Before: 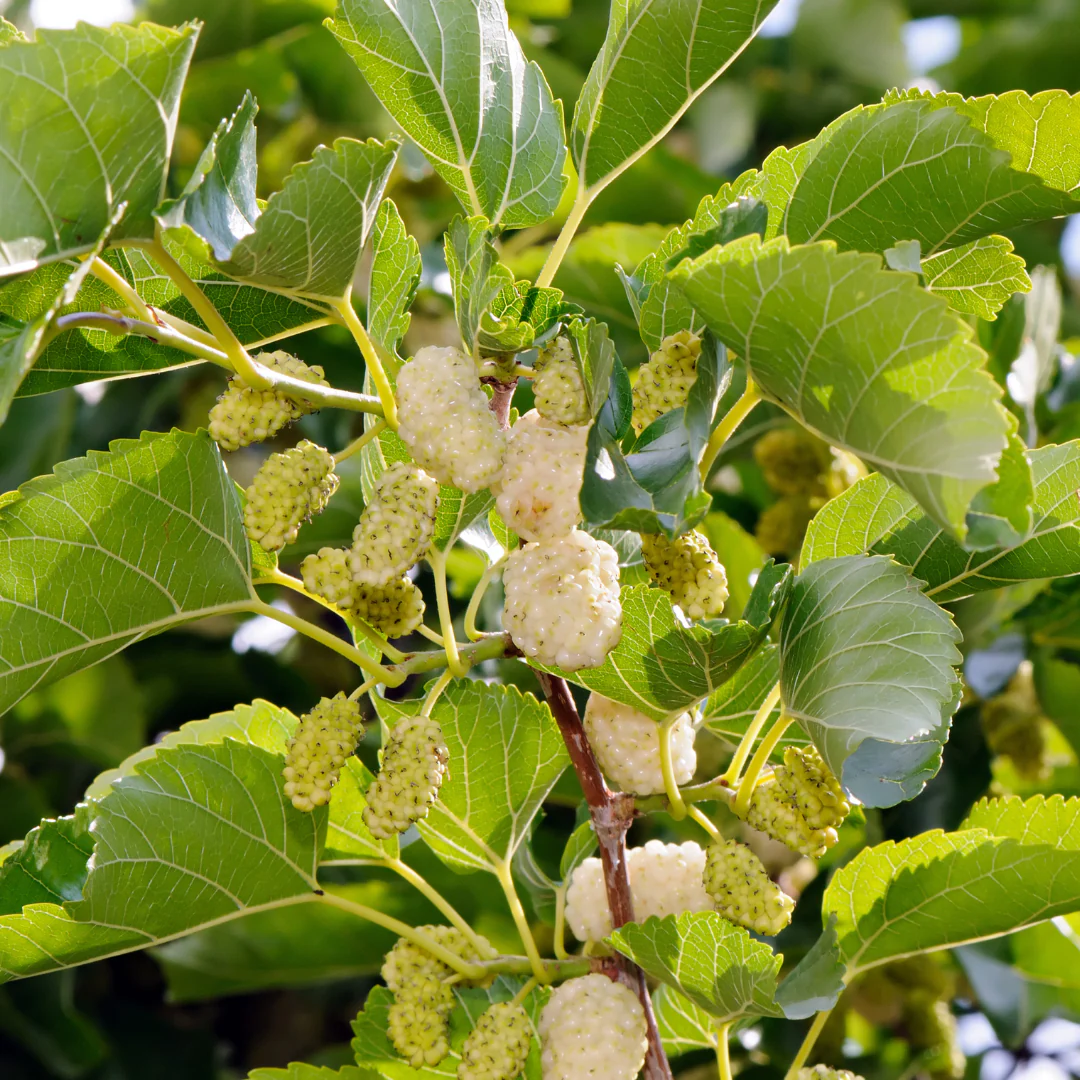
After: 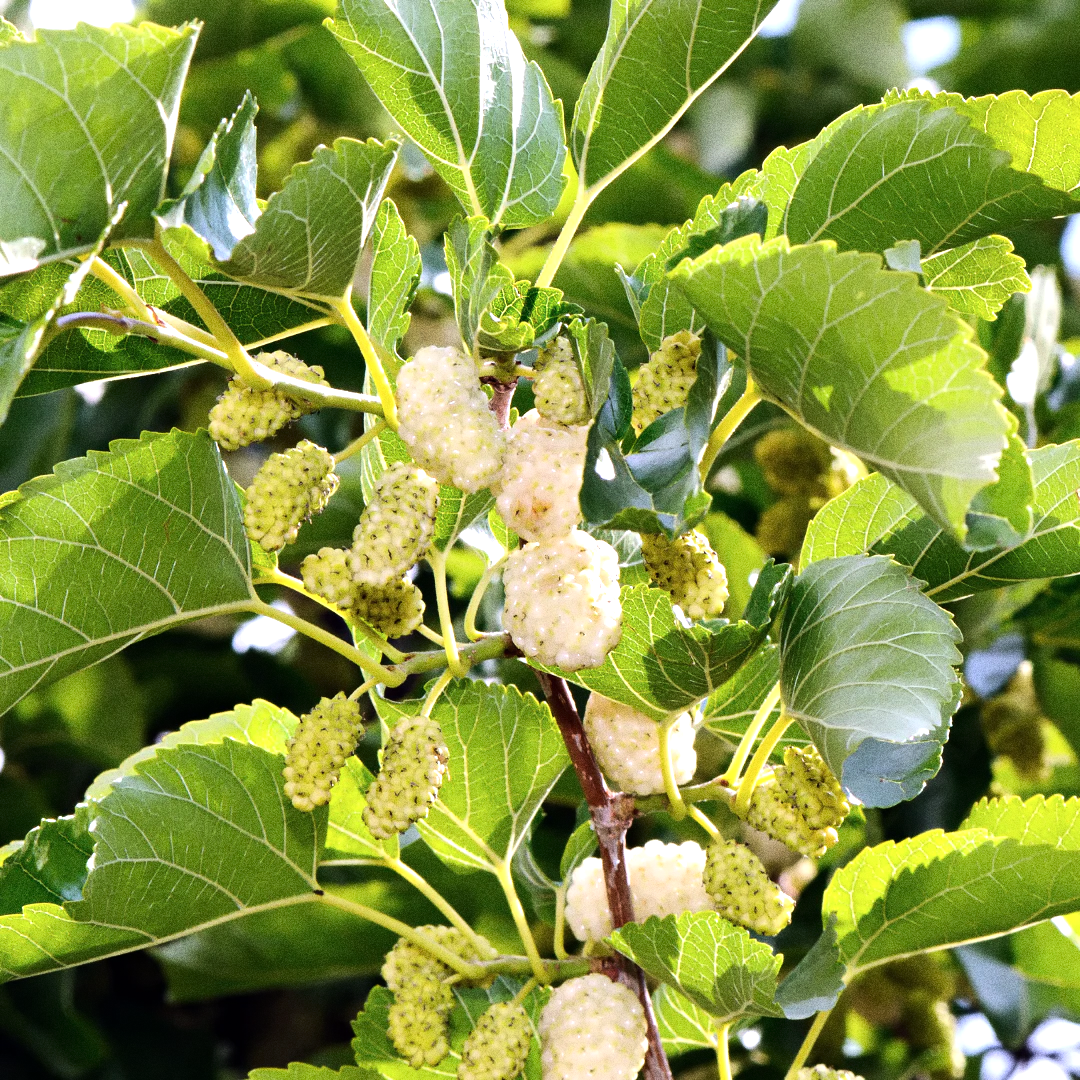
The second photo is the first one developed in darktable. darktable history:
grain: coarseness 0.09 ISO, strength 40%
tone equalizer: -8 EV -0.75 EV, -7 EV -0.7 EV, -6 EV -0.6 EV, -5 EV -0.4 EV, -3 EV 0.4 EV, -2 EV 0.6 EV, -1 EV 0.7 EV, +0 EV 0.75 EV, edges refinement/feathering 500, mask exposure compensation -1.57 EV, preserve details no
color calibration: illuminant as shot in camera, x 0.358, y 0.373, temperature 4628.91 K
